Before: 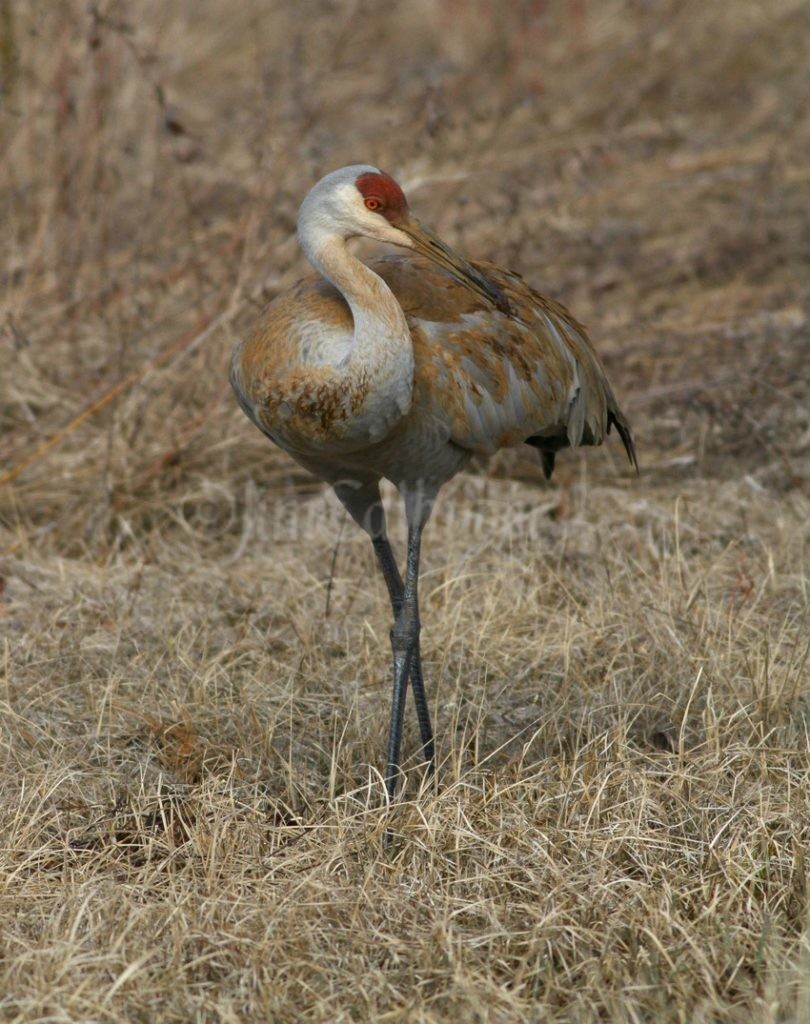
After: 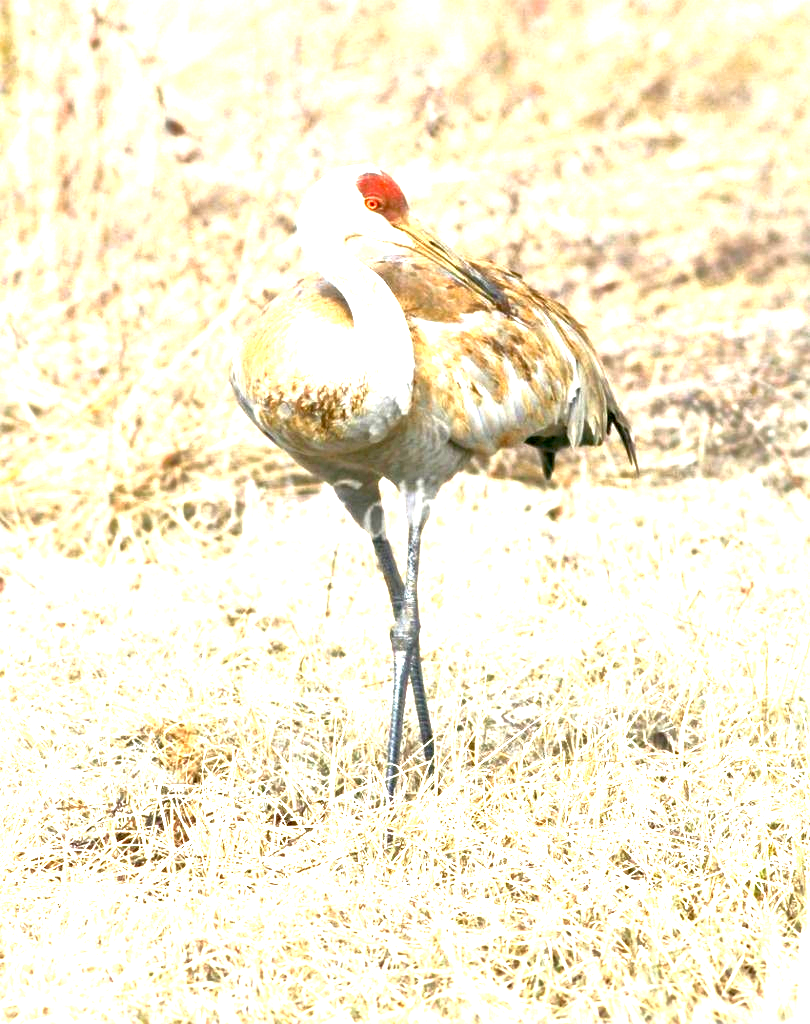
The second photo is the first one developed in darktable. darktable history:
exposure: black level correction 0.002, exposure 1.993 EV, compensate exposure bias true, compensate highlight preservation false
local contrast: mode bilateral grid, contrast 25, coarseness 60, detail 152%, midtone range 0.2
